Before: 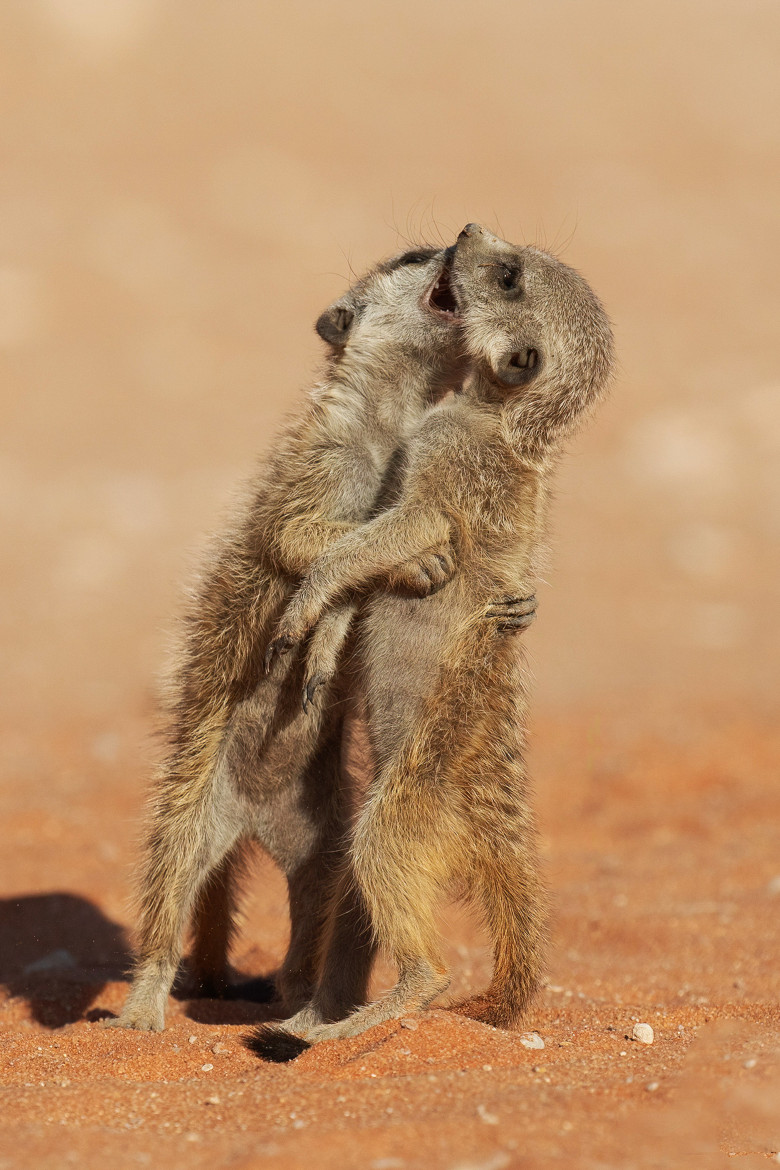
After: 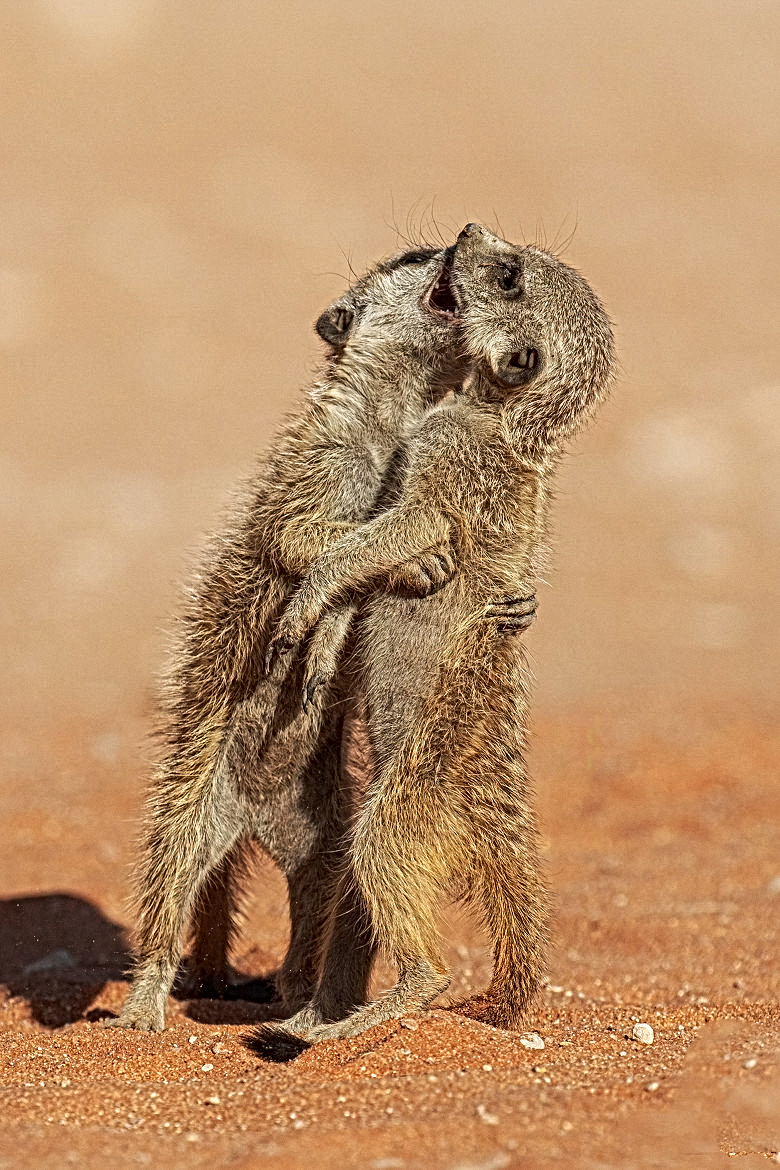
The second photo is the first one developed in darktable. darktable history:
tone equalizer: on, module defaults
local contrast: mode bilateral grid, contrast 20, coarseness 3, detail 300%, midtone range 0.2
